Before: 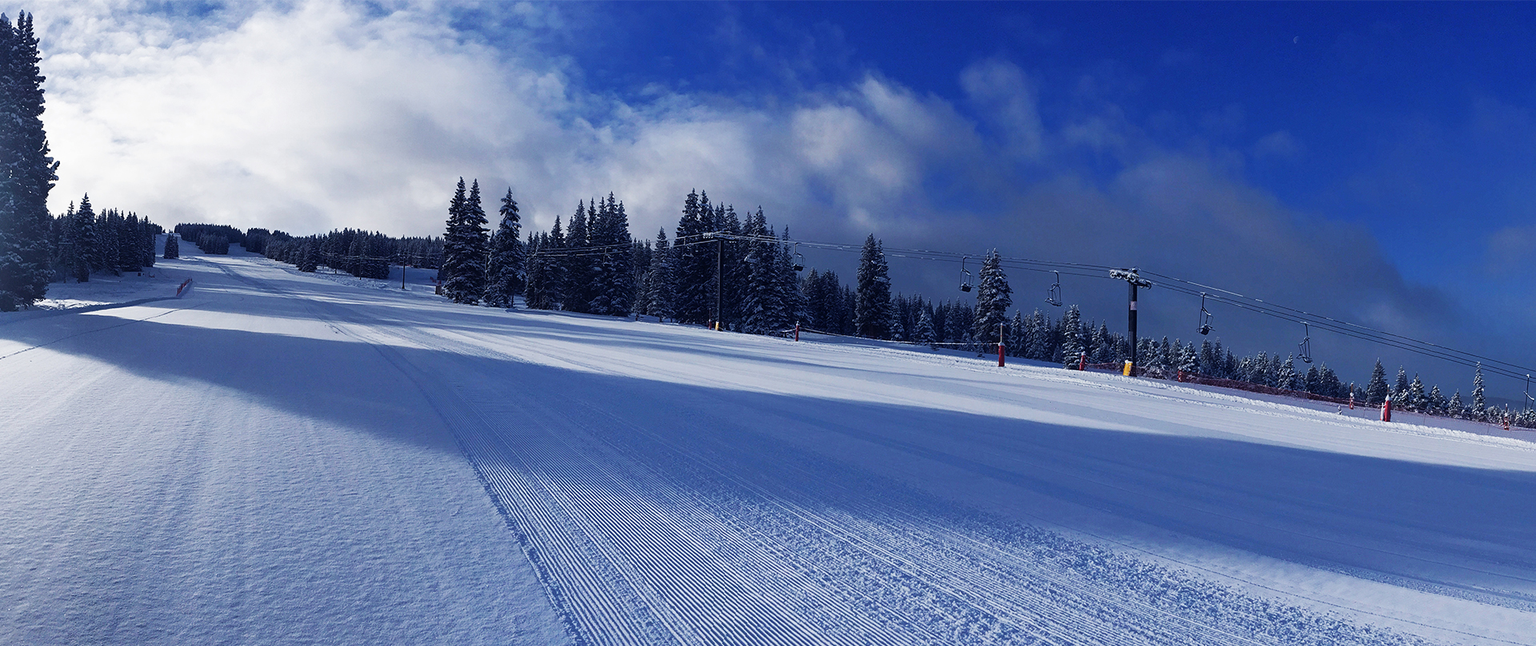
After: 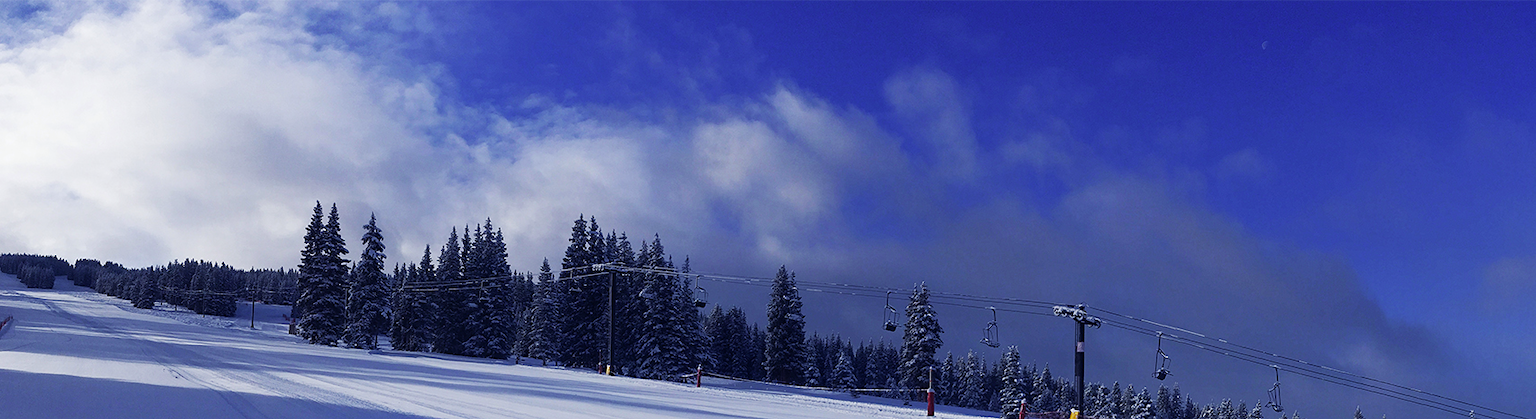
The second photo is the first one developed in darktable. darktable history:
color correction: highlights a* 1.39, highlights b* 17.83
white balance: red 0.926, green 1.003, blue 1.133
crop and rotate: left 11.812%, bottom 42.776%
